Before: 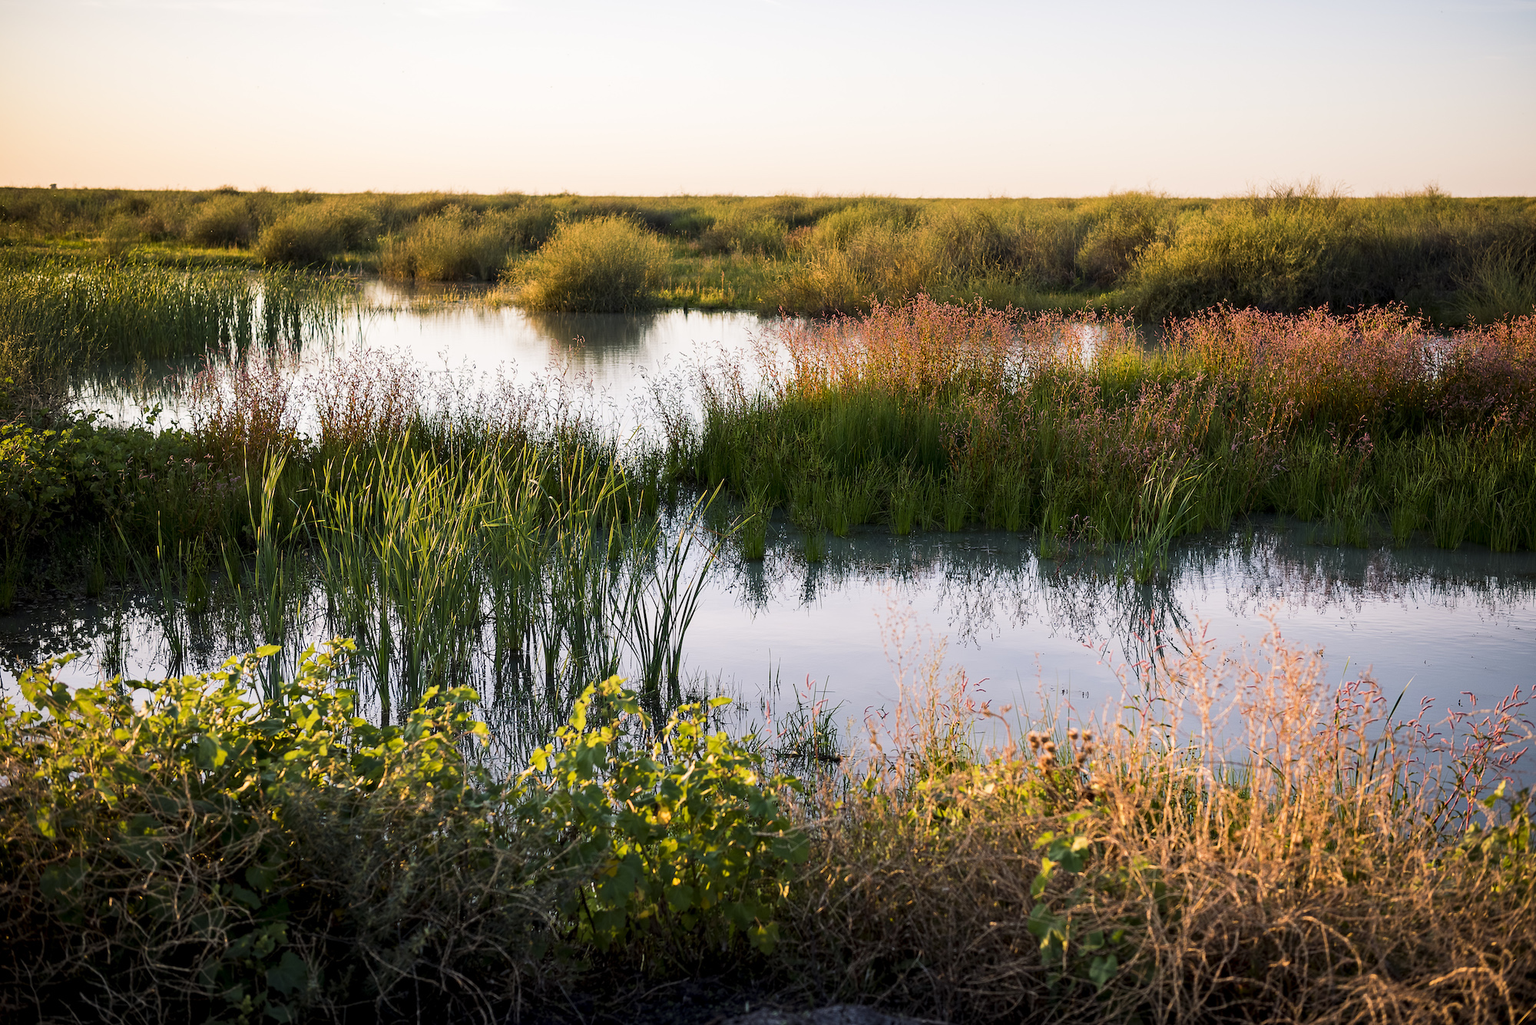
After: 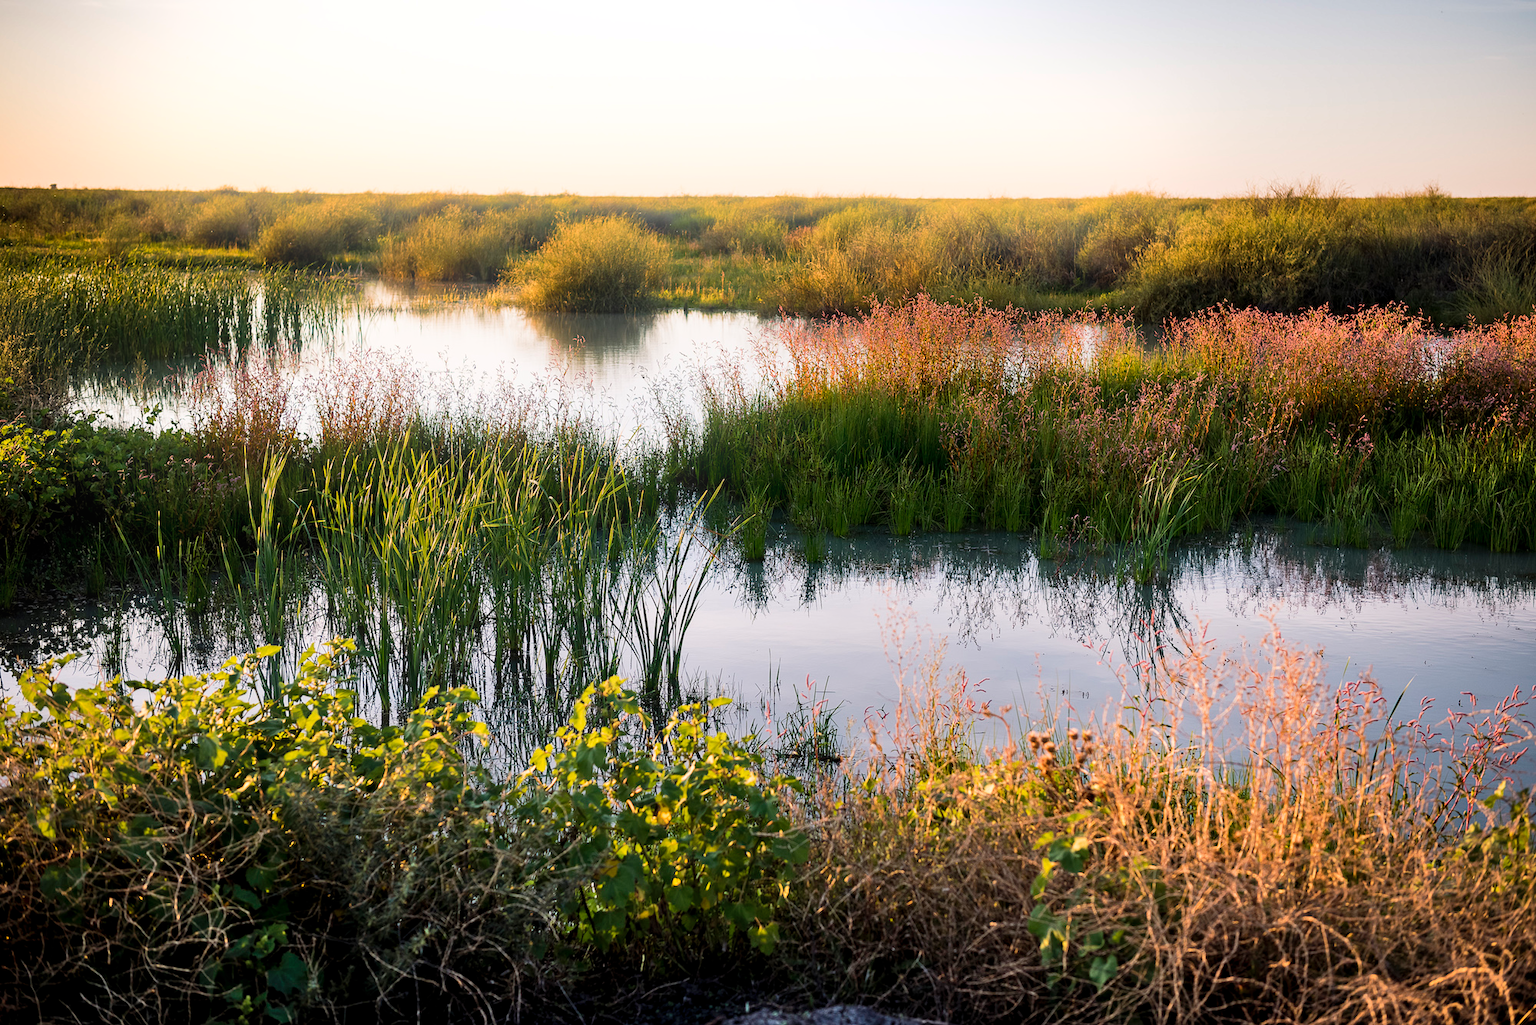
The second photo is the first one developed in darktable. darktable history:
bloom: size 15%, threshold 97%, strength 7%
shadows and highlights: low approximation 0.01, soften with gaussian
